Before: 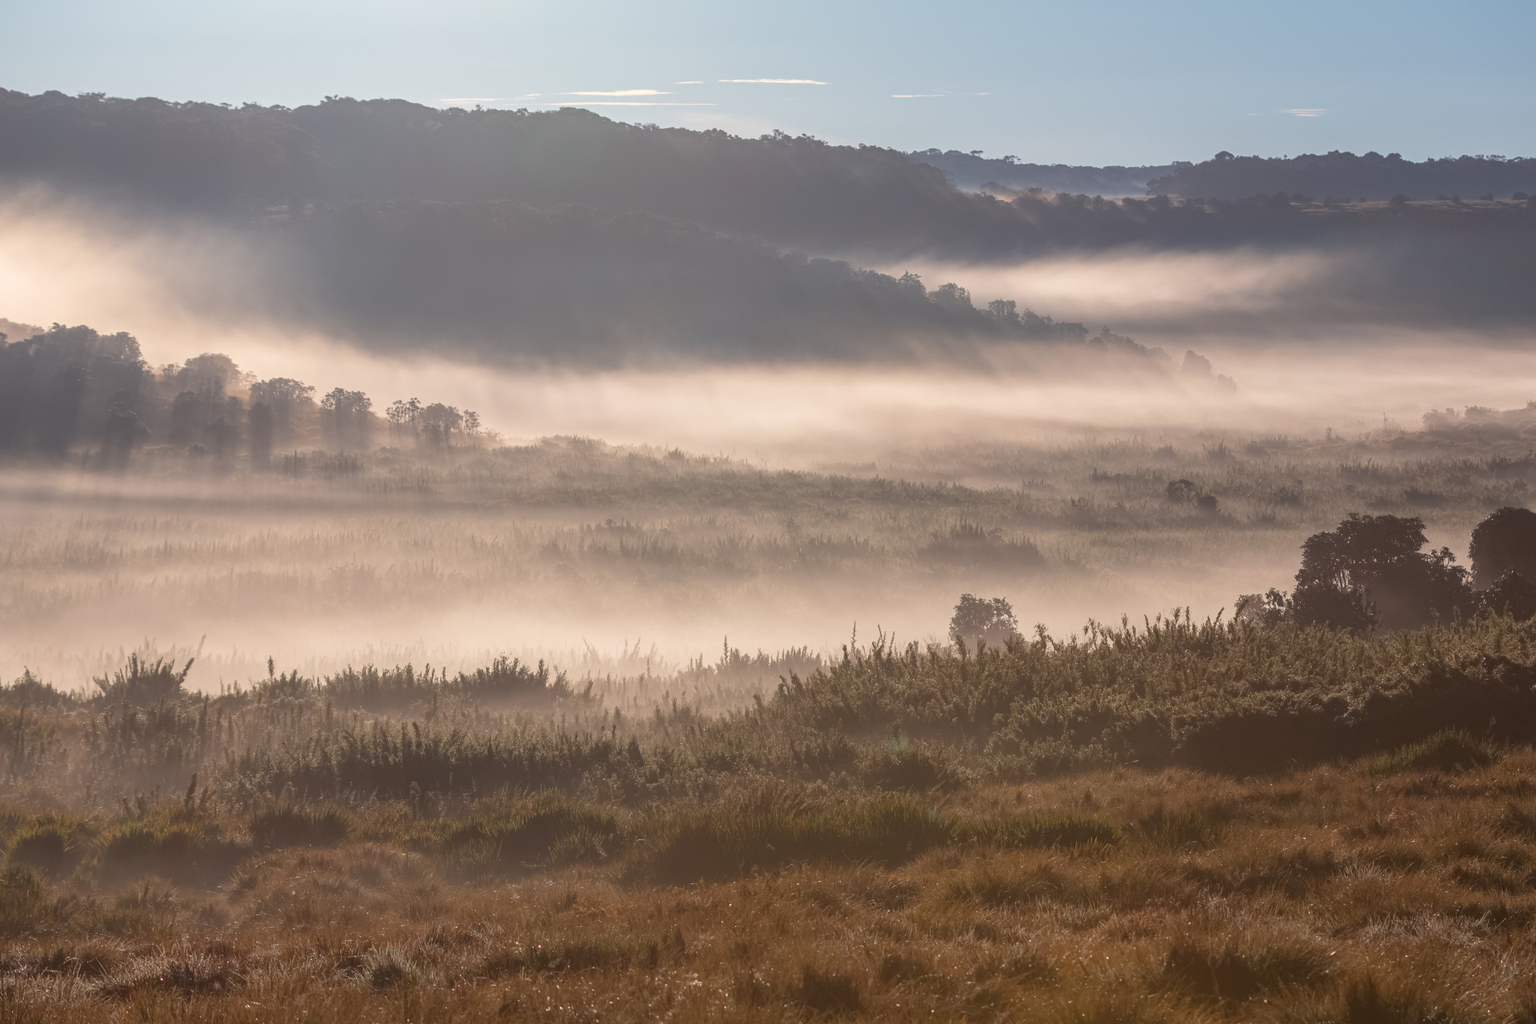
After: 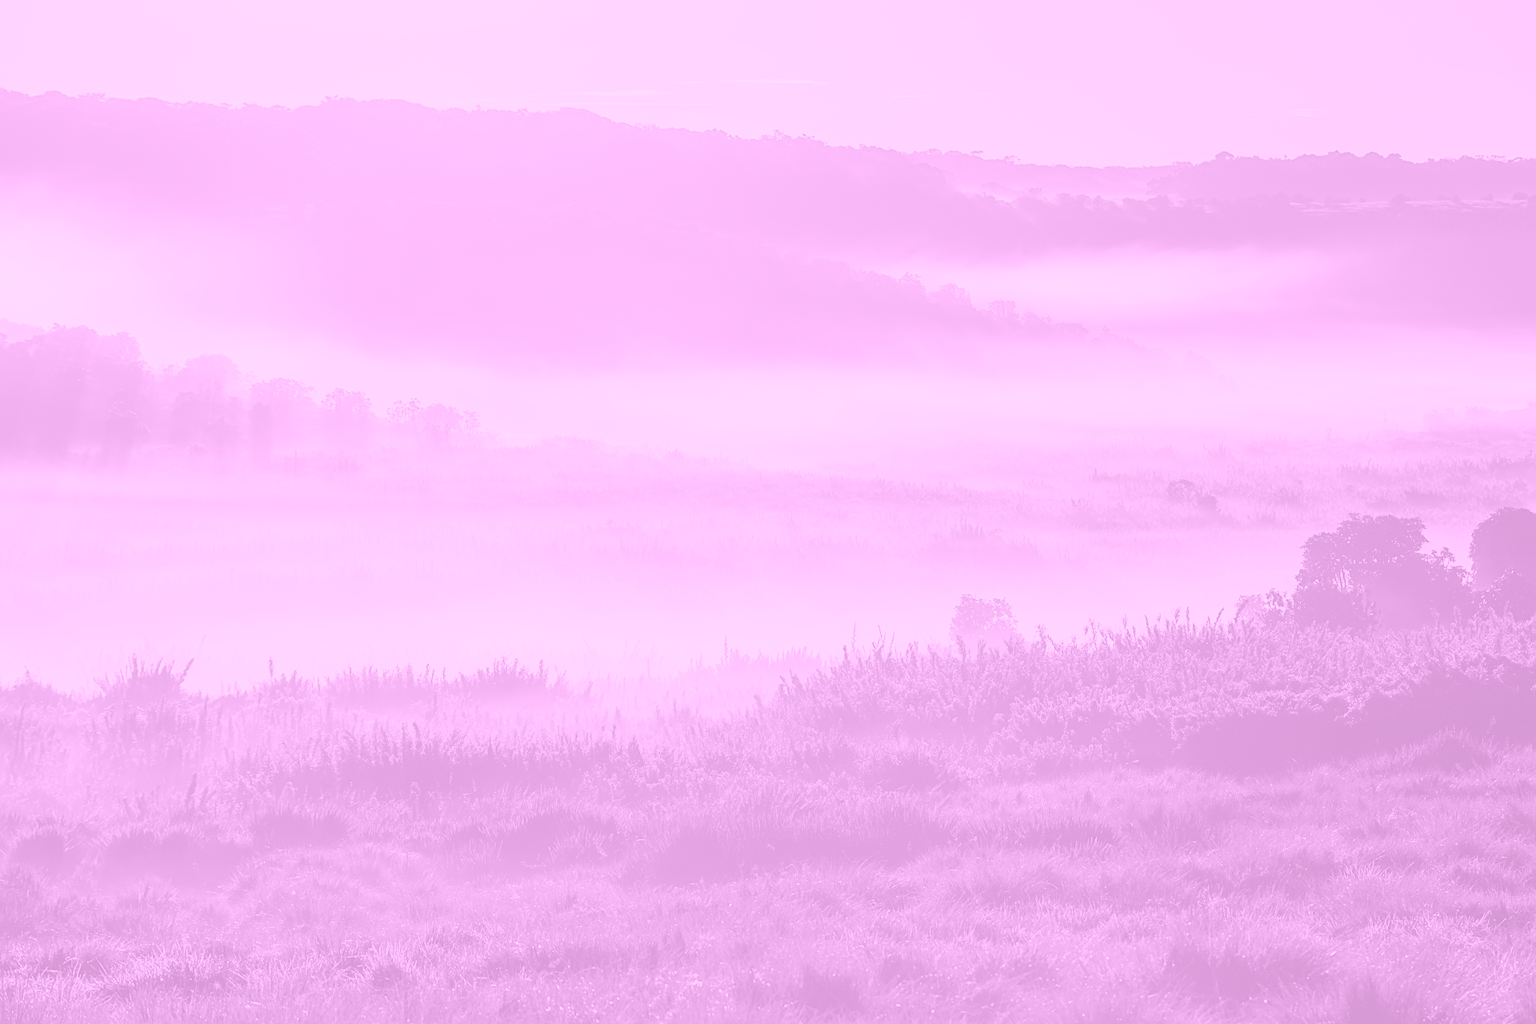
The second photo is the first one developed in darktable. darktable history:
tone equalizer: -8 EV -0.417 EV, -7 EV -0.389 EV, -6 EV -0.333 EV, -5 EV -0.222 EV, -3 EV 0.222 EV, -2 EV 0.333 EV, -1 EV 0.389 EV, +0 EV 0.417 EV, edges refinement/feathering 500, mask exposure compensation -1.57 EV, preserve details no
filmic rgb: black relative exposure -7.65 EV, white relative exposure 4.56 EV, hardness 3.61
colorize: hue 331.2°, saturation 75%, source mix 30.28%, lightness 70.52%, version 1
color correction: highlights a* 10.21, highlights b* 9.79, shadows a* 8.61, shadows b* 7.88, saturation 0.8
sharpen: on, module defaults
